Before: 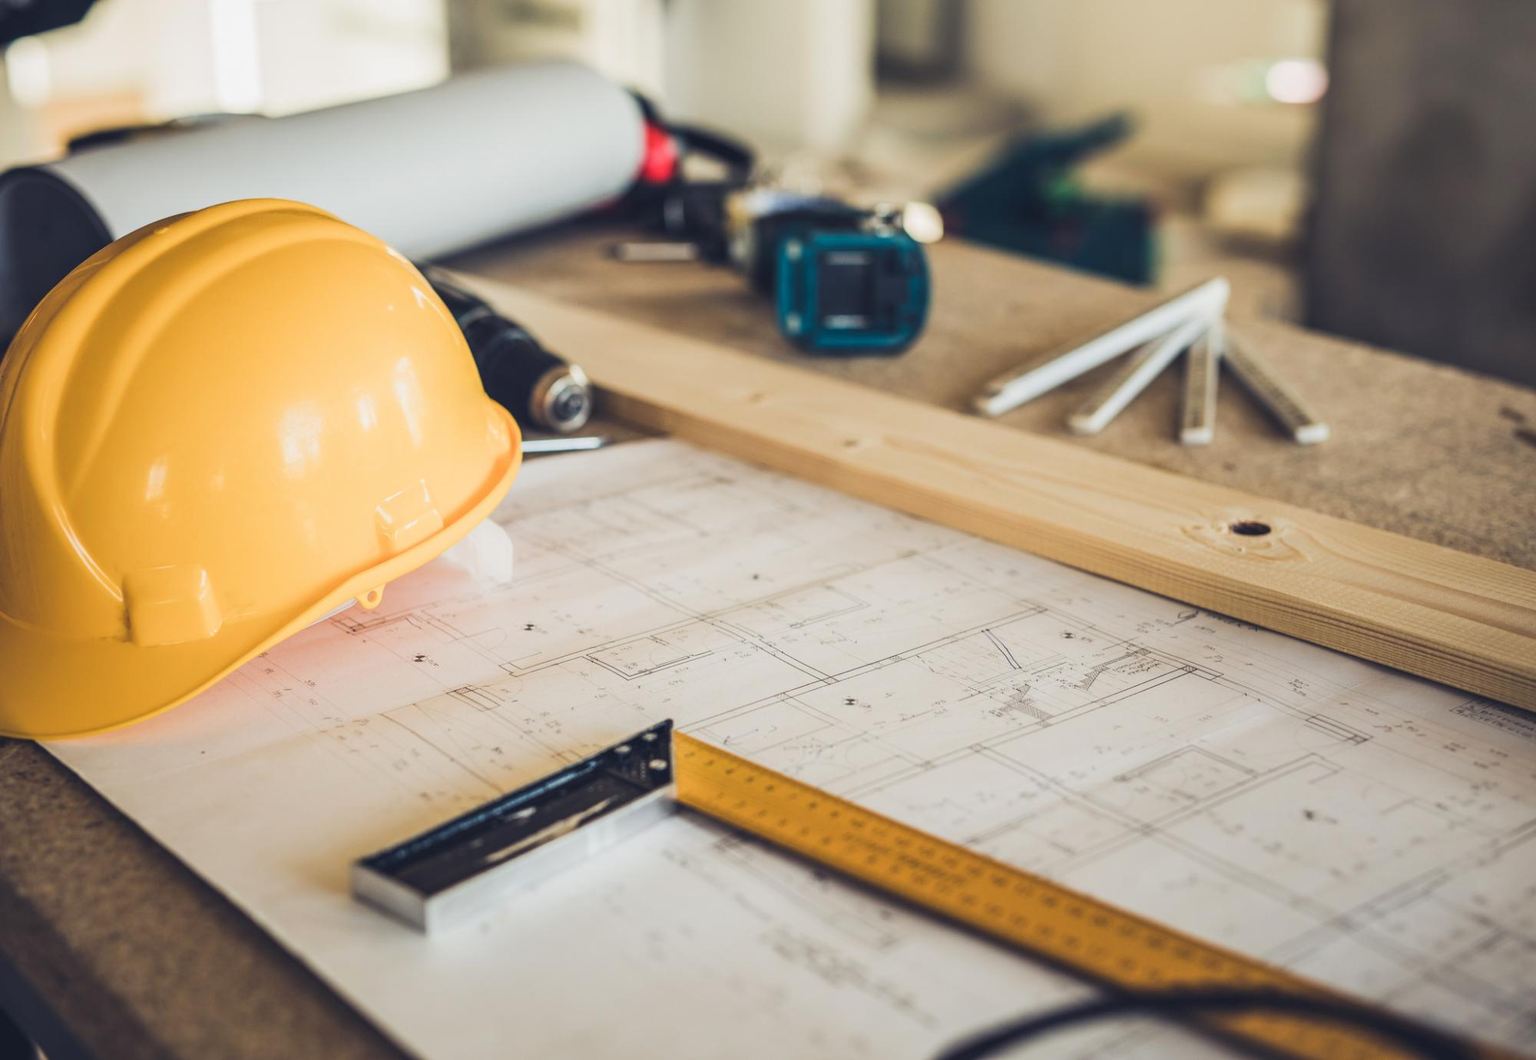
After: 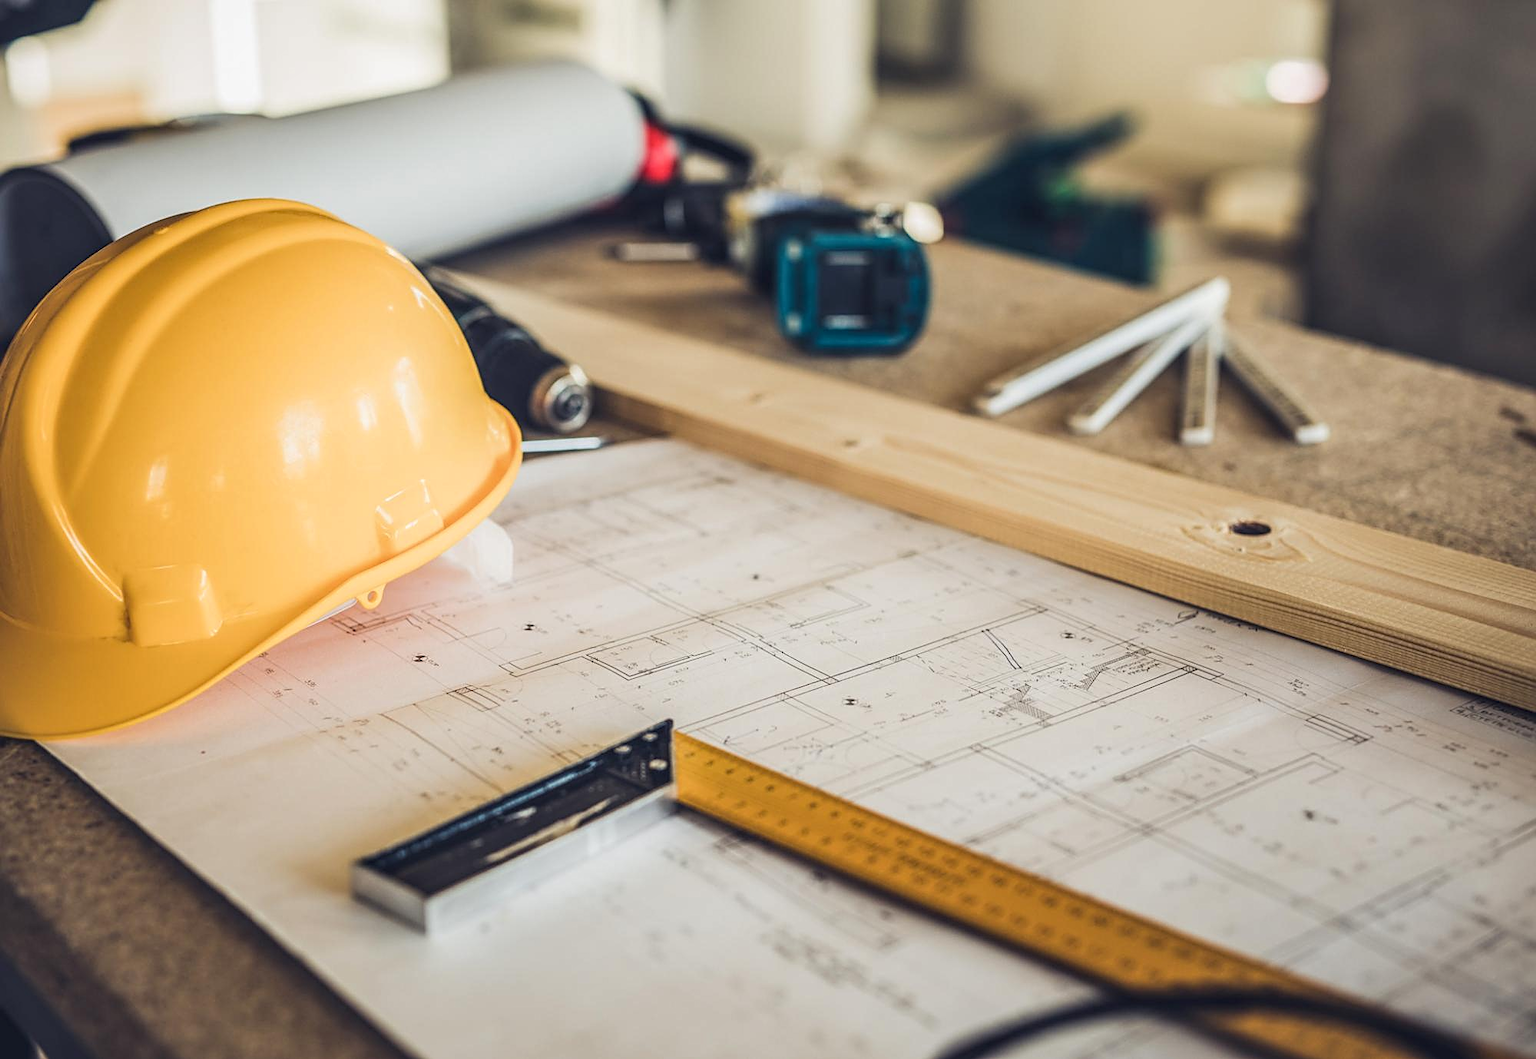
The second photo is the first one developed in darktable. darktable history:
local contrast: on, module defaults
sharpen: amount 0.492
